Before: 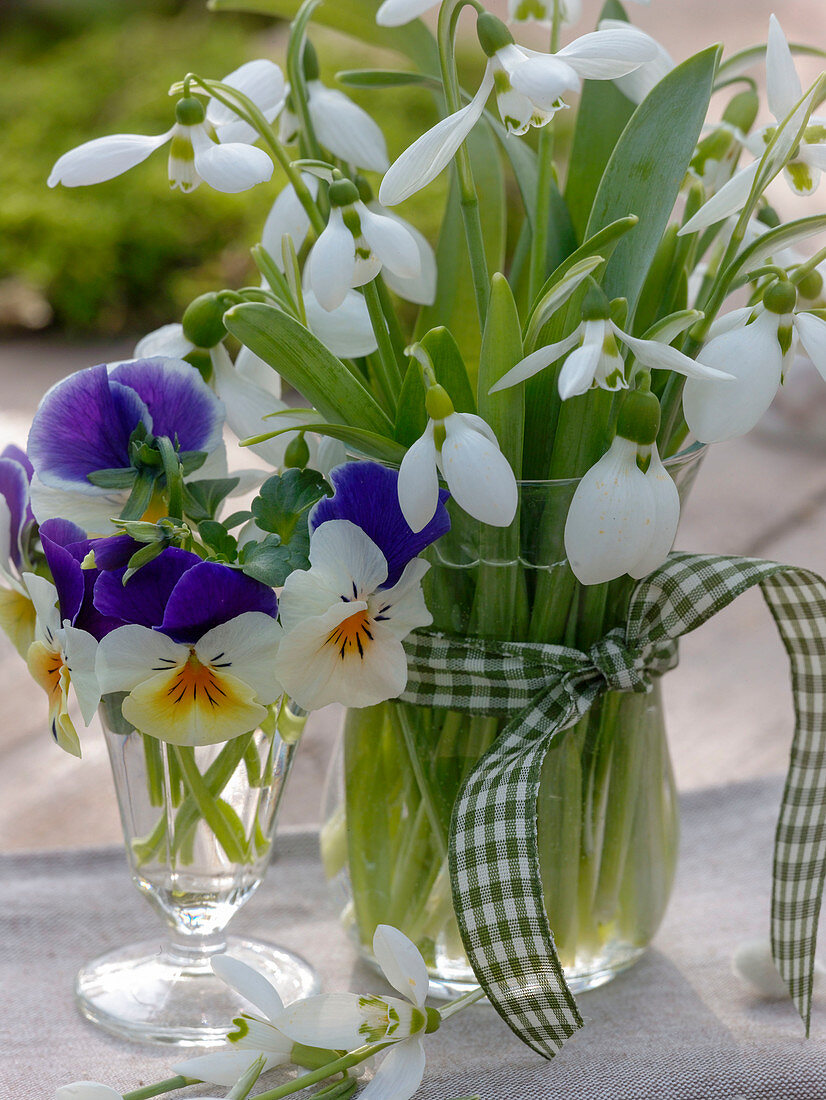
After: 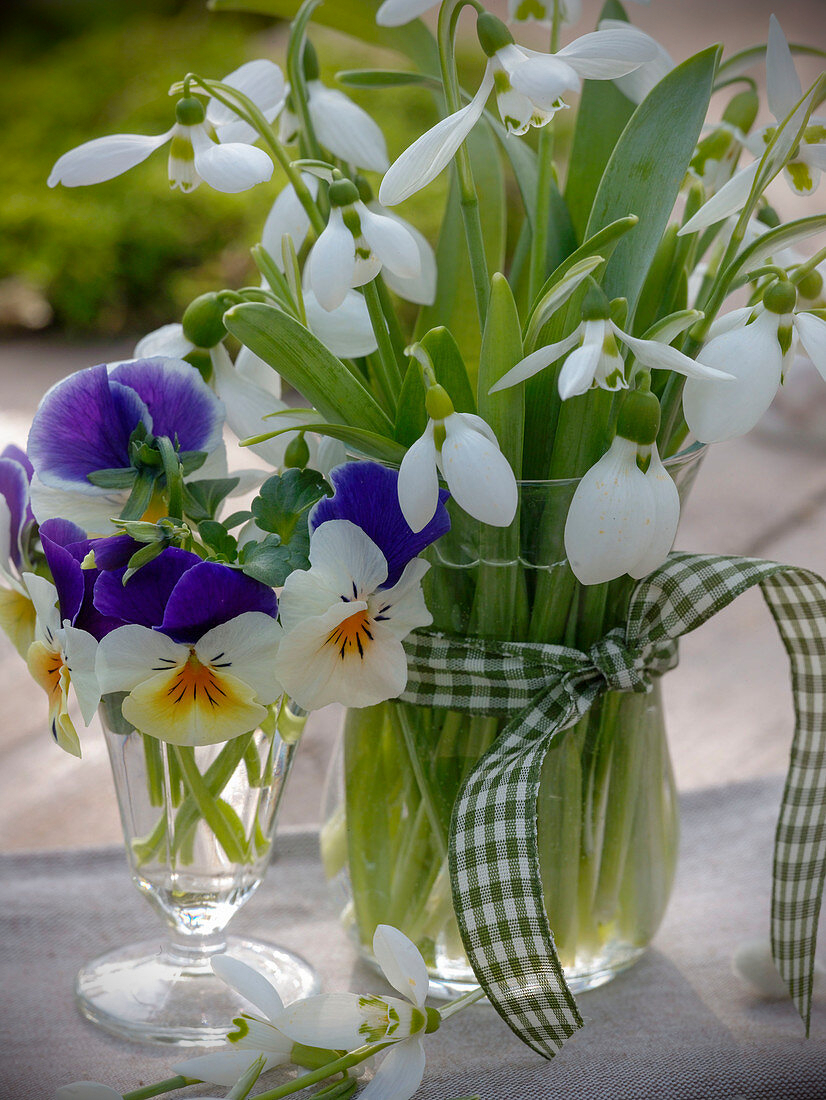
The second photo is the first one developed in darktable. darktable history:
vignetting: brightness -0.998, saturation 0.498
